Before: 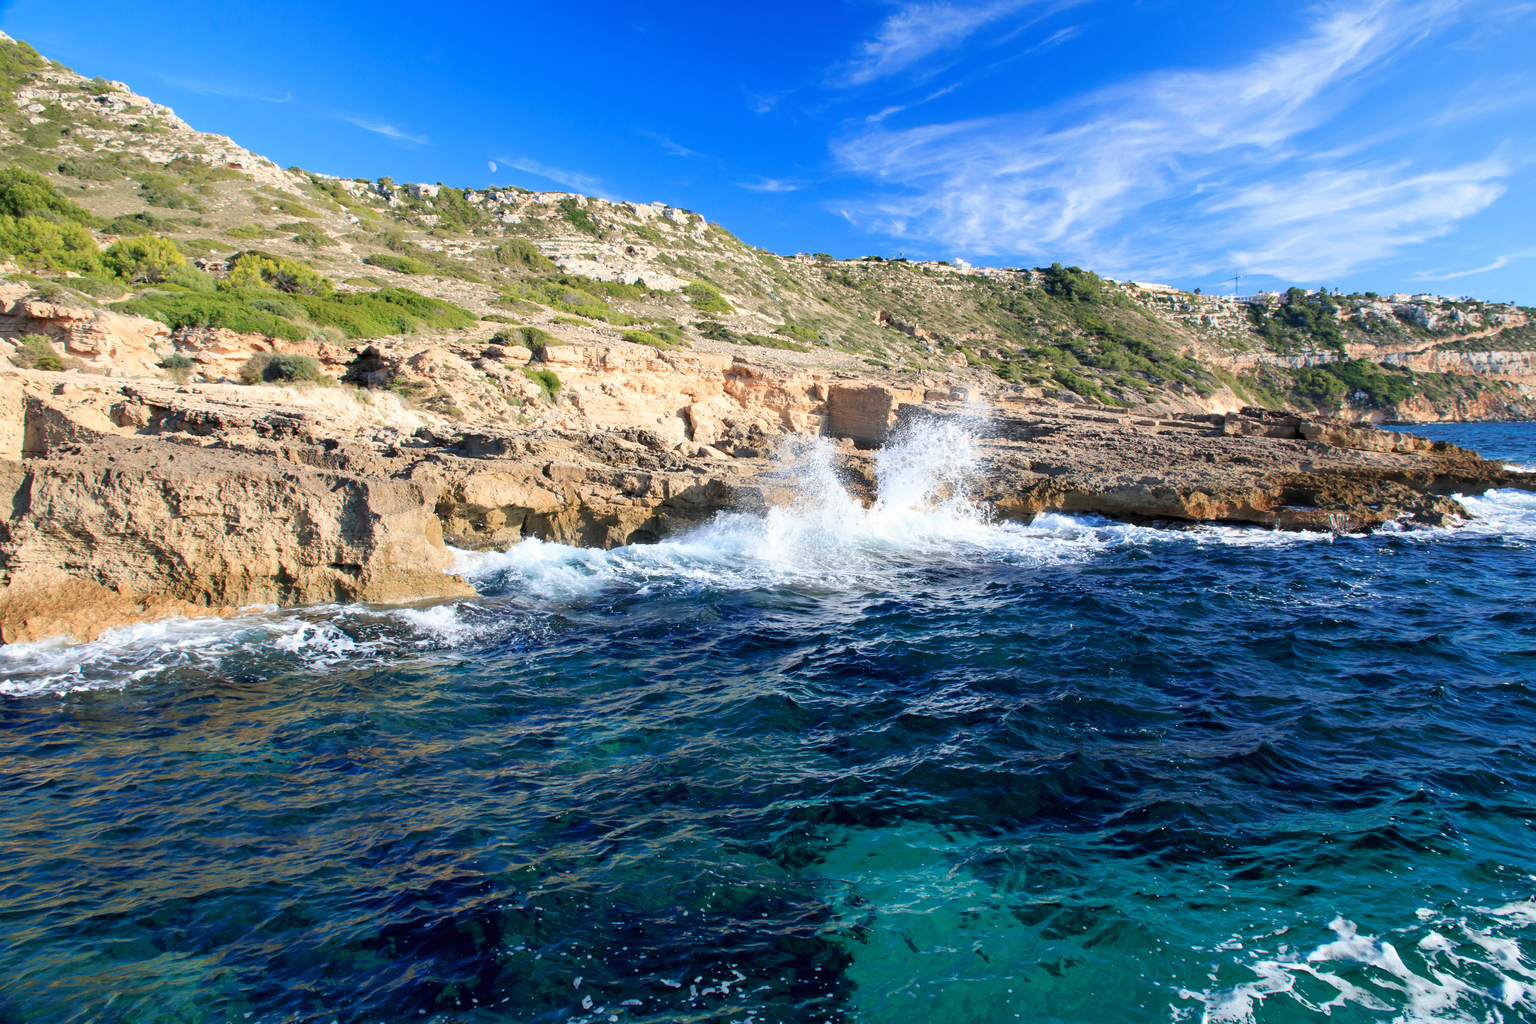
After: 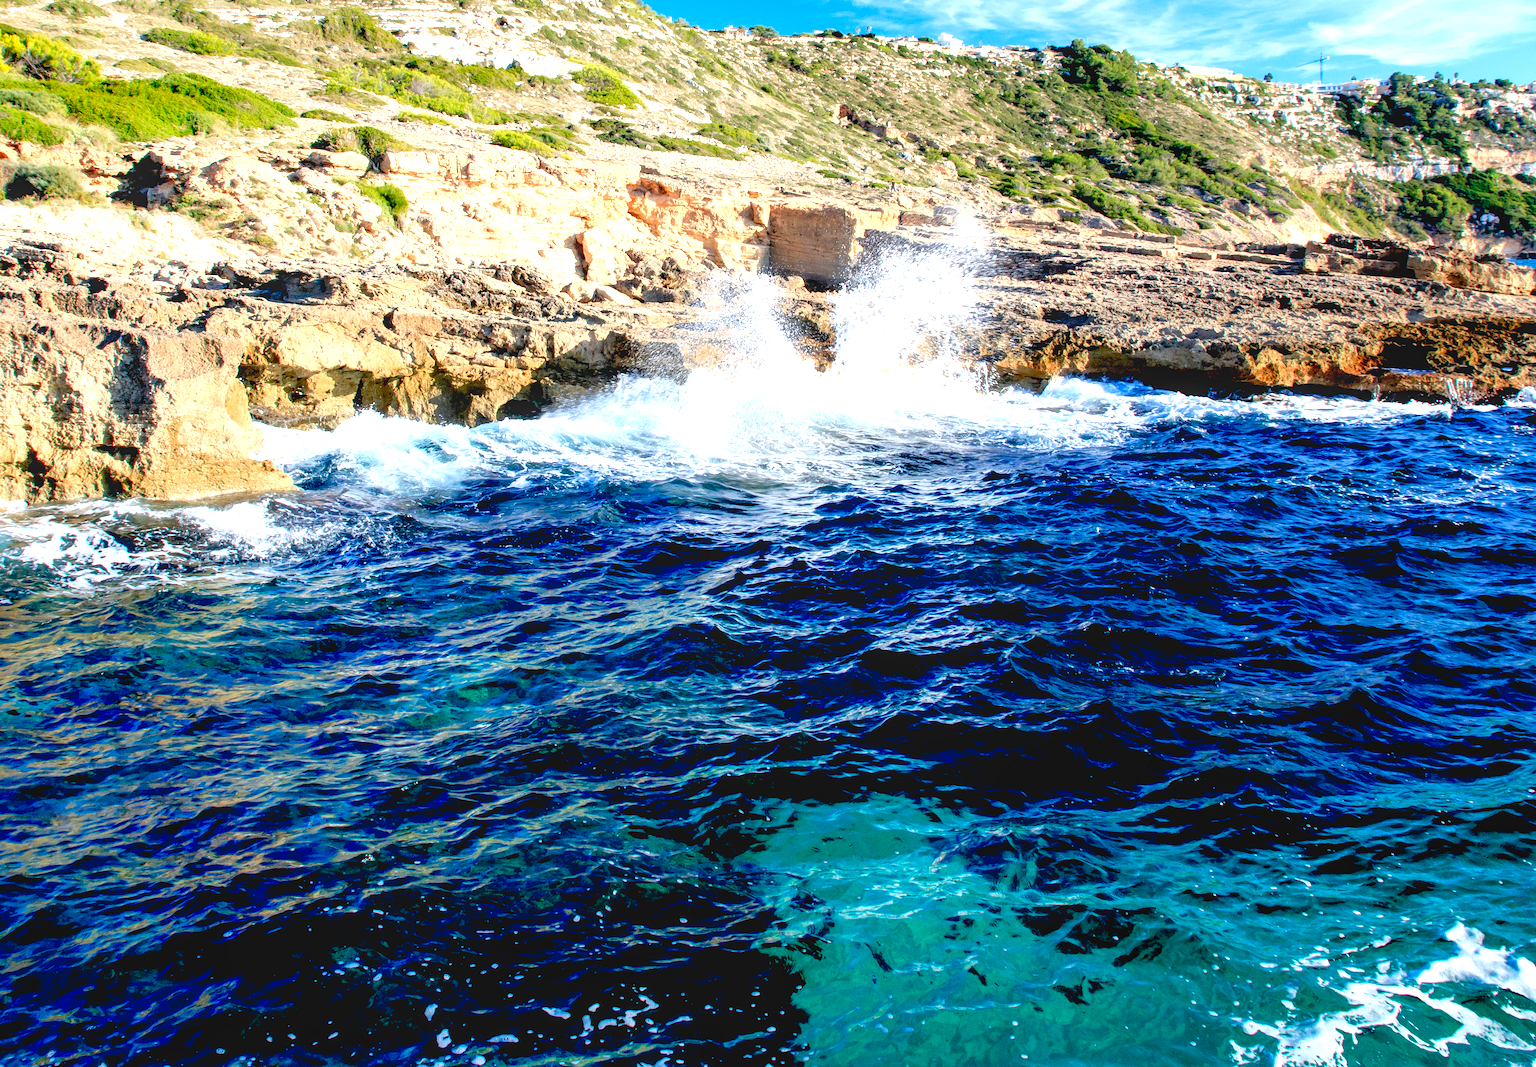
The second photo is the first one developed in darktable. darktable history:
crop: left 16.871%, top 22.857%, right 9.116%
local contrast: on, module defaults
haze removal: strength -0.05
exposure: black level correction 0.035, exposure 0.9 EV, compensate highlight preservation false
contrast brightness saturation: contrast -0.1, brightness 0.05, saturation 0.08
base curve: preserve colors none
